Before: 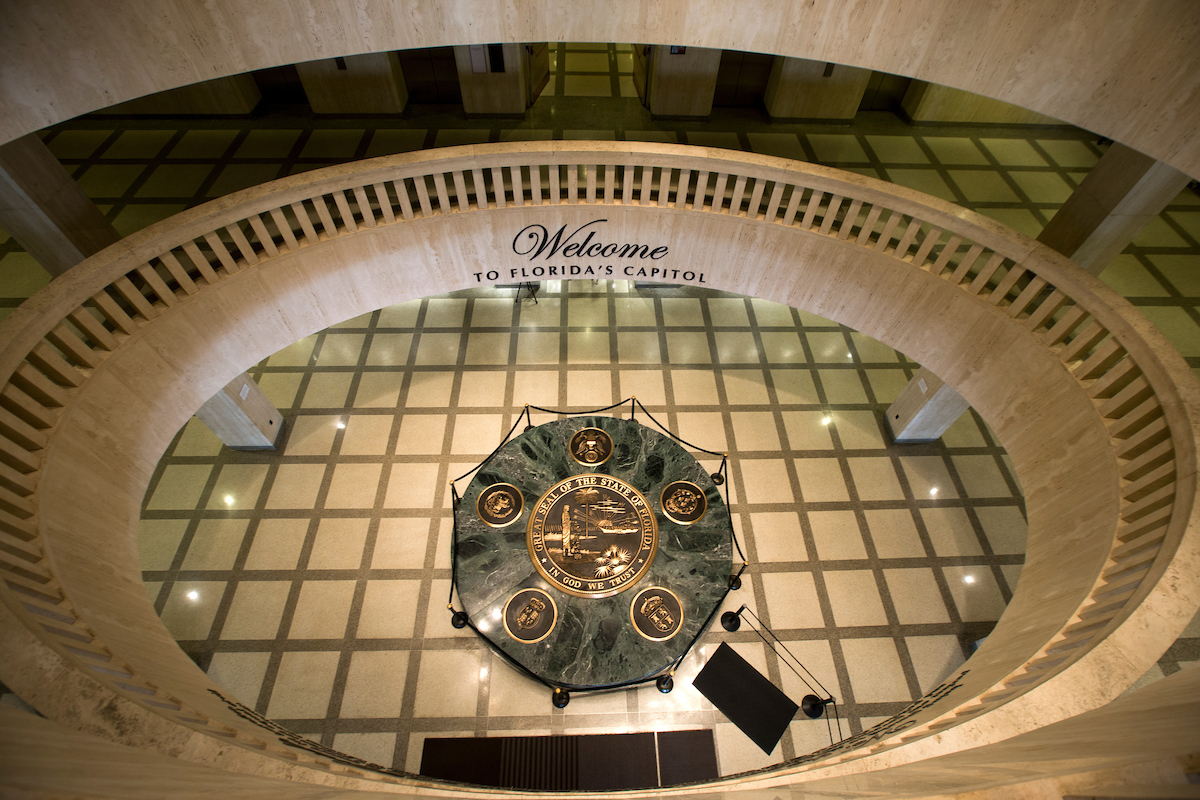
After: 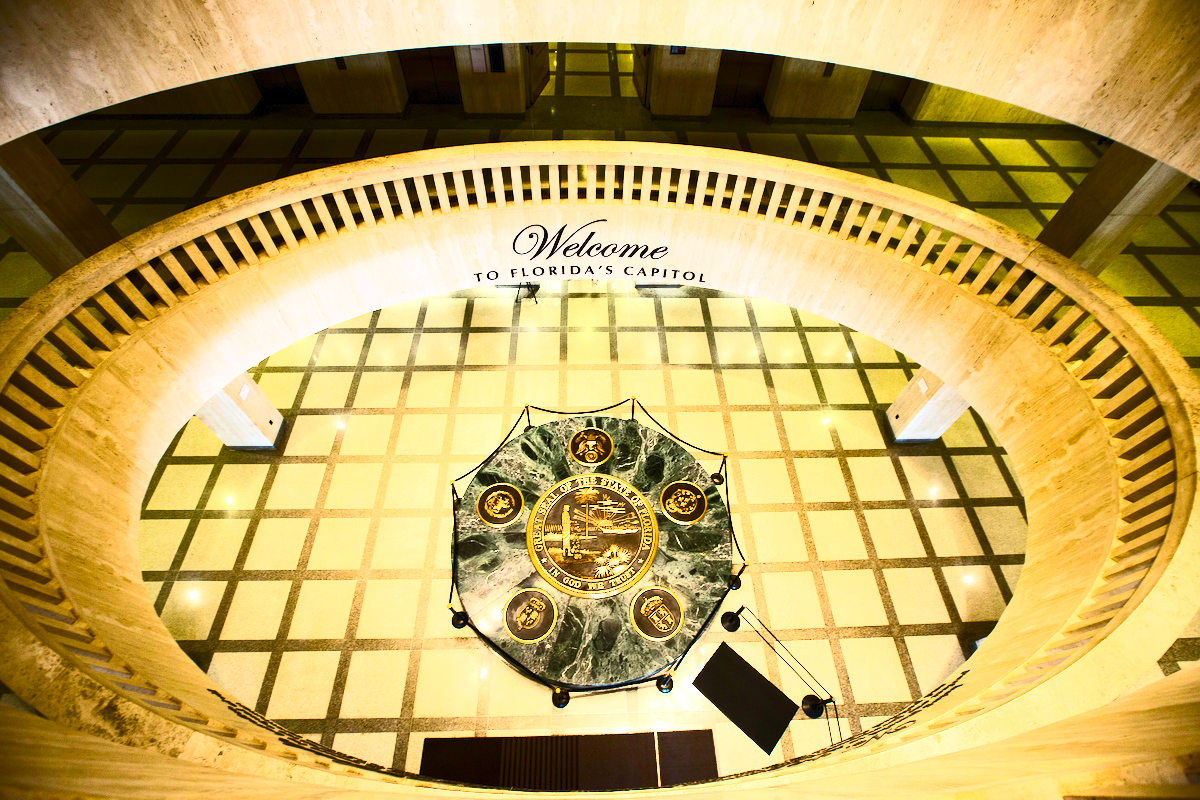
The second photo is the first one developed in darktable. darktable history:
color balance rgb: perceptual saturation grading › global saturation 39.552%, perceptual saturation grading › highlights -24.874%, perceptual saturation grading › mid-tones 34.602%, perceptual saturation grading › shadows 34.795%, perceptual brilliance grading › highlights 6.414%, perceptual brilliance grading › mid-tones 16.287%, perceptual brilliance grading › shadows -5.412%
contrast brightness saturation: contrast 0.621, brightness 0.345, saturation 0.142
exposure: exposure 0.567 EV, compensate highlight preservation false
